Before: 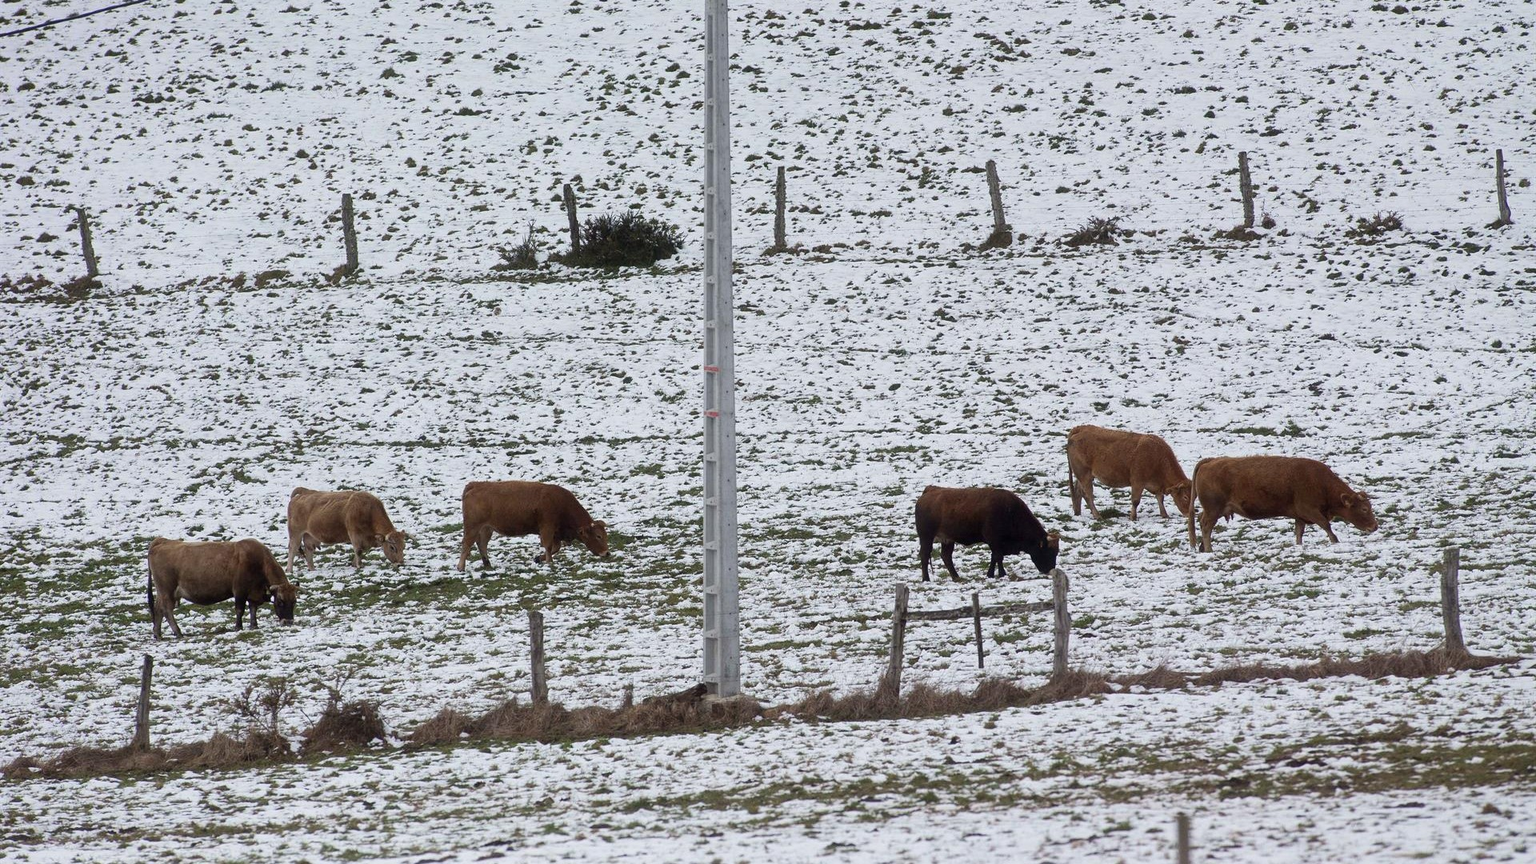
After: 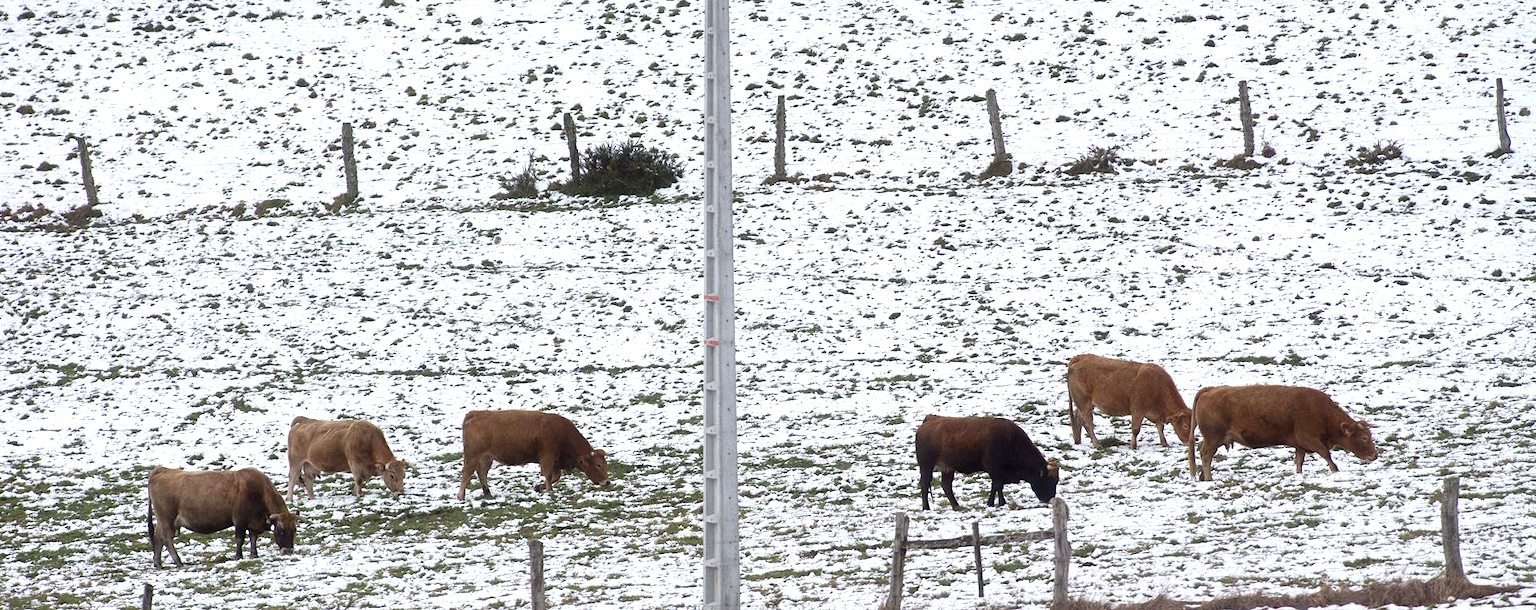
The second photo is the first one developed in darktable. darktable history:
exposure: black level correction 0, exposure 0.7 EV, compensate exposure bias true, compensate highlight preservation false
crop and rotate: top 8.293%, bottom 20.996%
